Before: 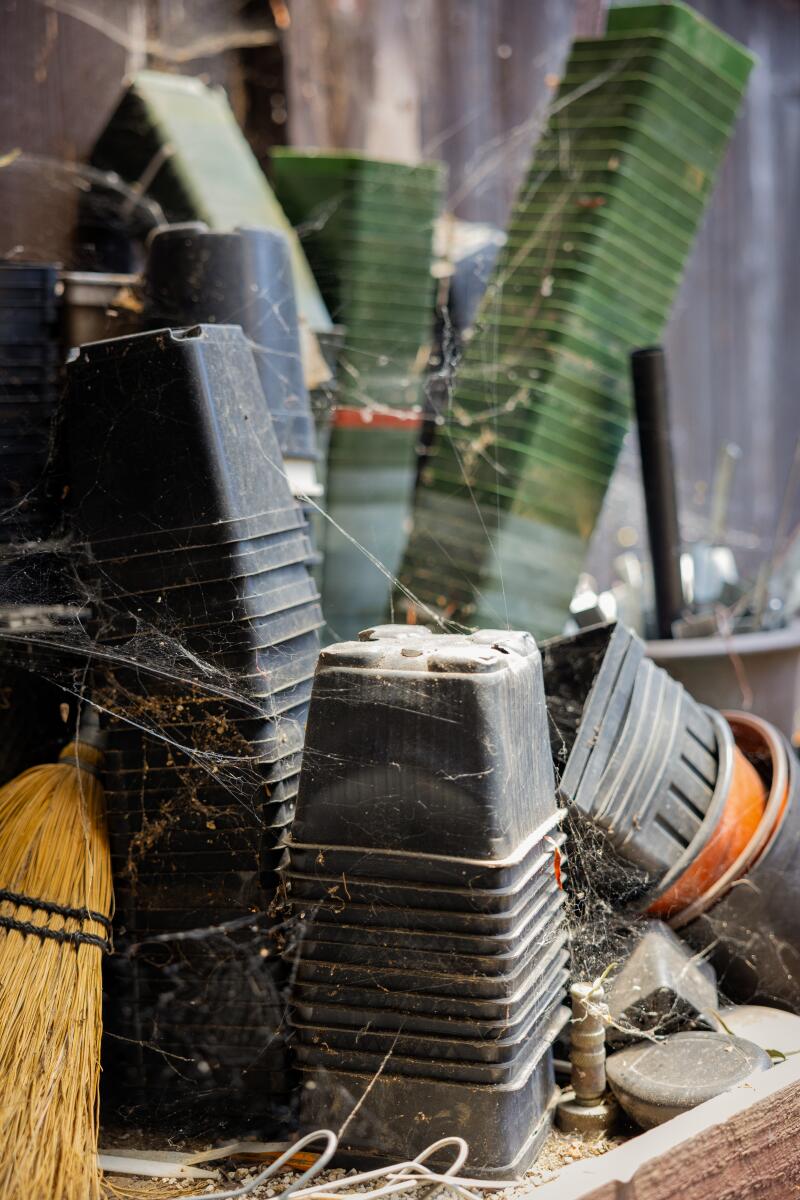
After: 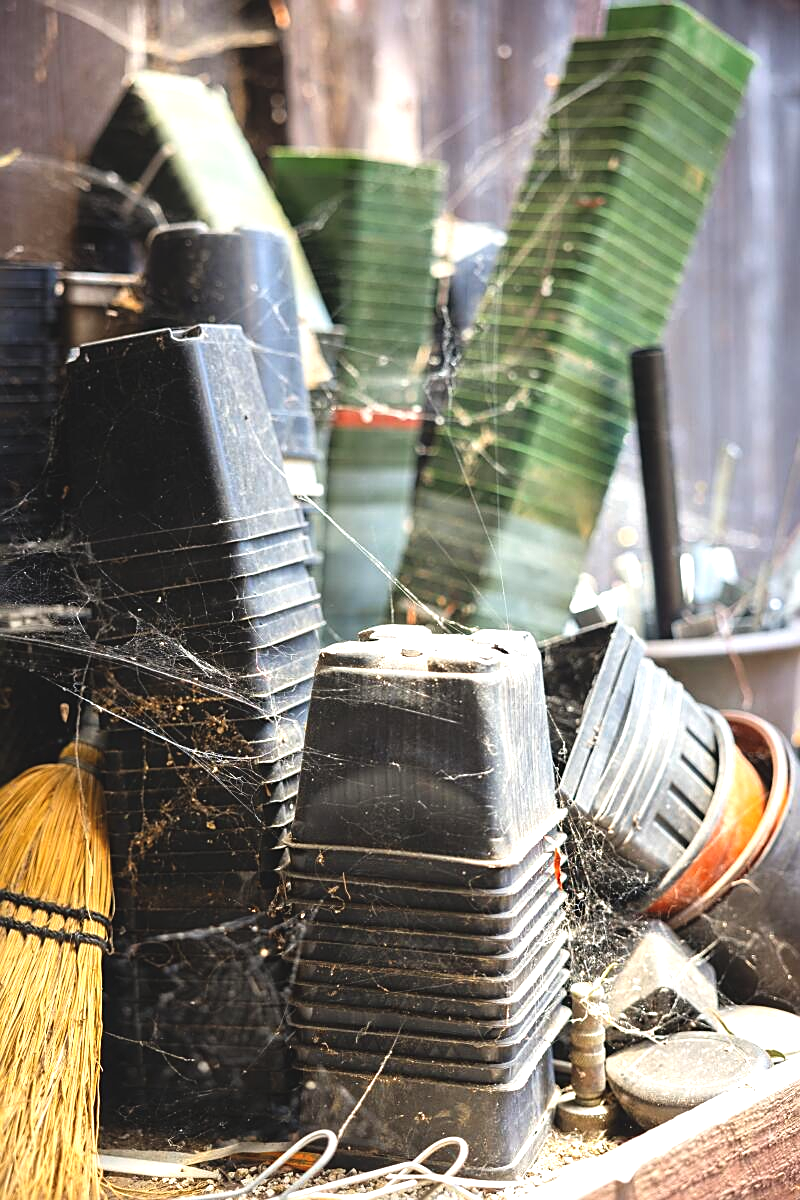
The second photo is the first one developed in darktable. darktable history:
exposure: black level correction -0.005, exposure 1.006 EV, compensate exposure bias true, compensate highlight preservation false
sharpen: on, module defaults
